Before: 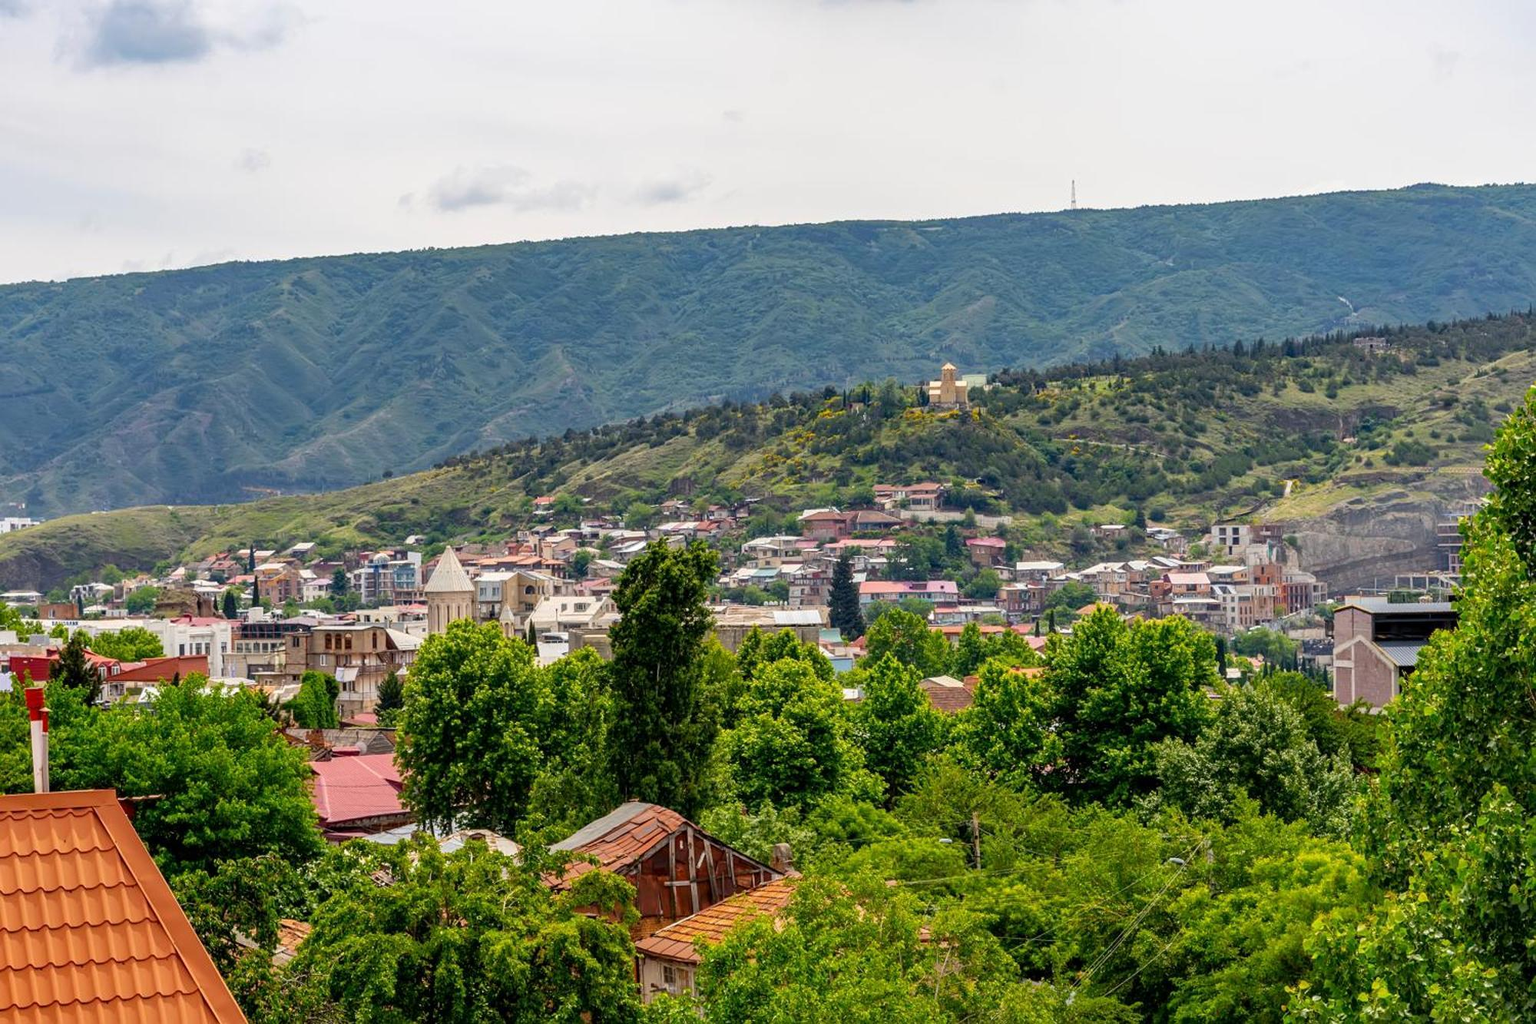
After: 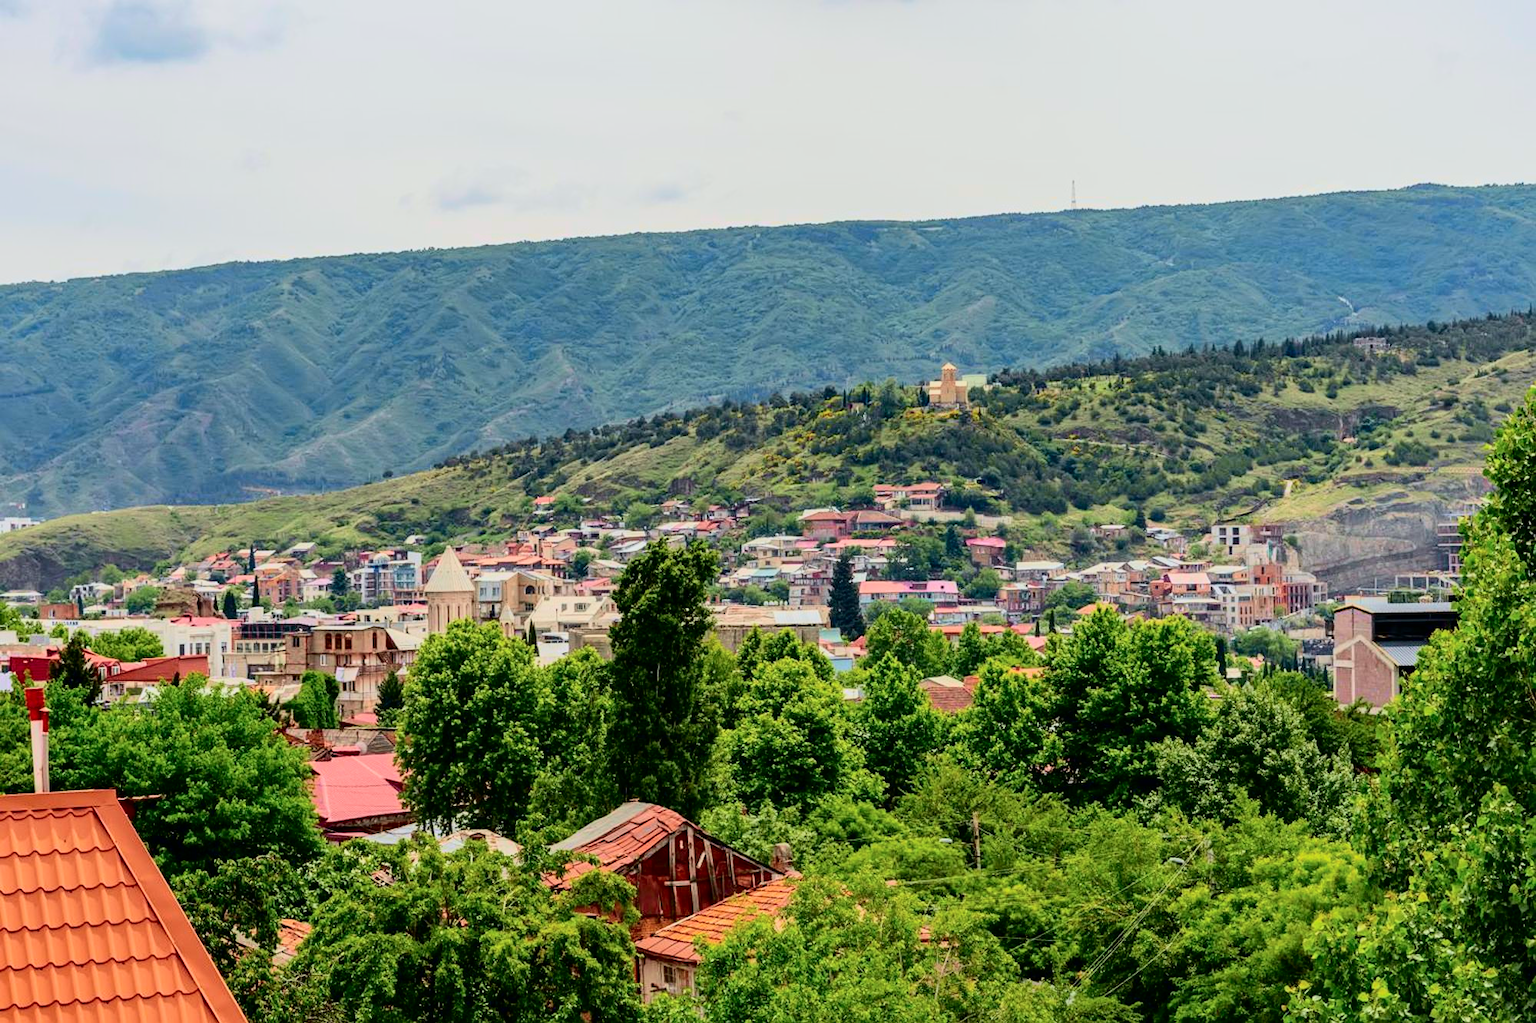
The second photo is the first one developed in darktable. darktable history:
tone curve: curves: ch0 [(0, 0) (0.128, 0.068) (0.292, 0.274) (0.453, 0.507) (0.653, 0.717) (0.785, 0.817) (0.995, 0.917)]; ch1 [(0, 0) (0.384, 0.365) (0.463, 0.447) (0.486, 0.474) (0.503, 0.497) (0.52, 0.525) (0.559, 0.591) (0.583, 0.623) (0.672, 0.699) (0.766, 0.773) (1, 1)]; ch2 [(0, 0) (0.374, 0.344) (0.446, 0.443) (0.501, 0.5) (0.527, 0.549) (0.565, 0.582) (0.624, 0.632) (1, 1)], color space Lab, independent channels, preserve colors none
